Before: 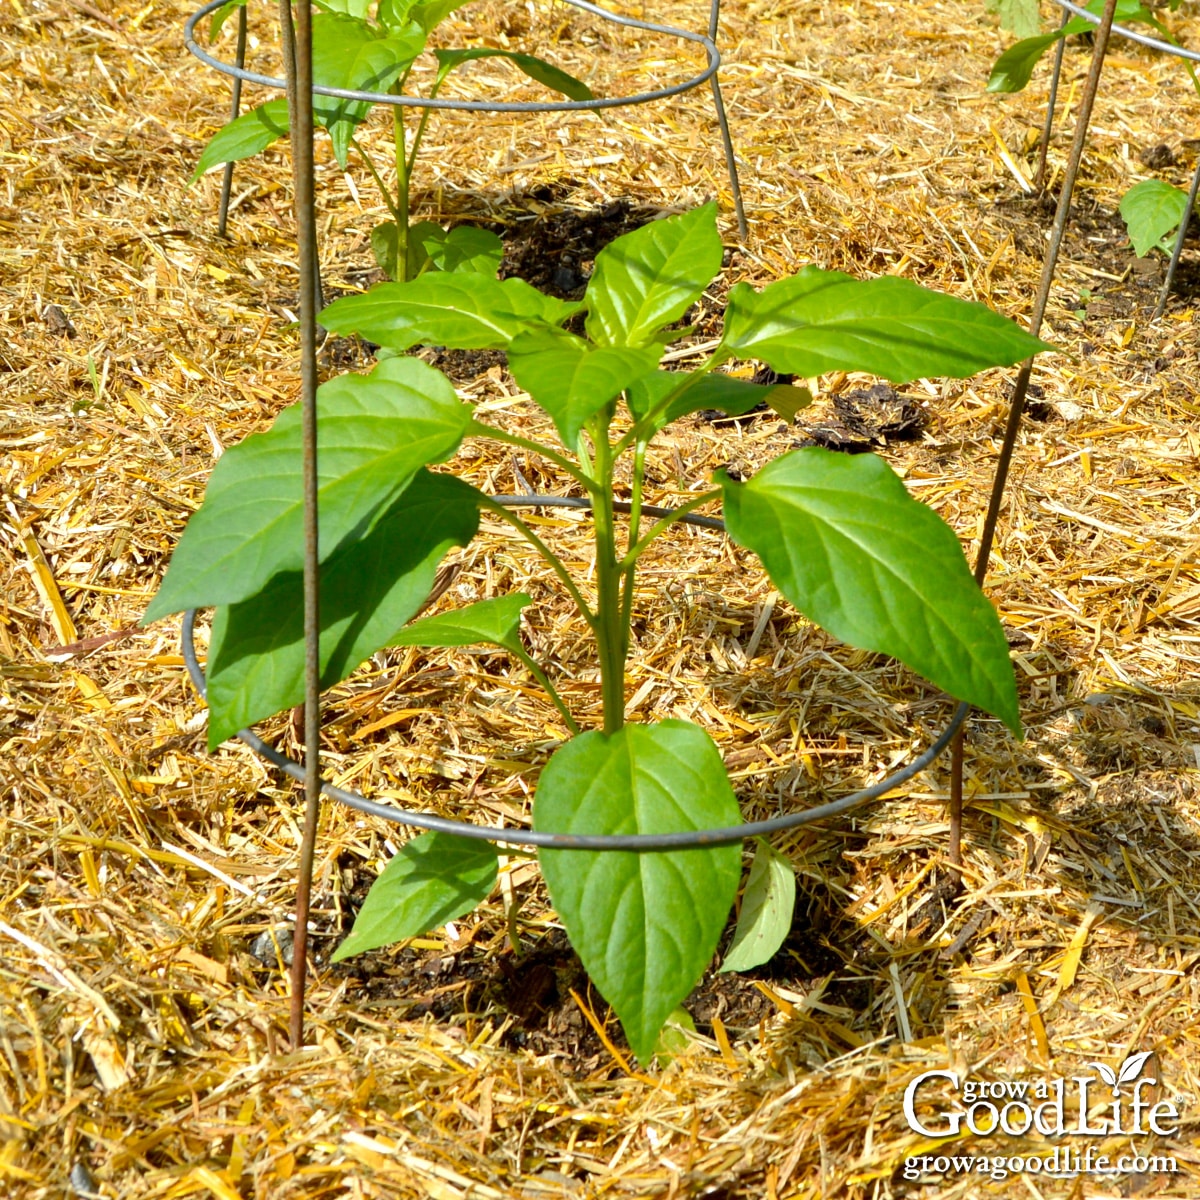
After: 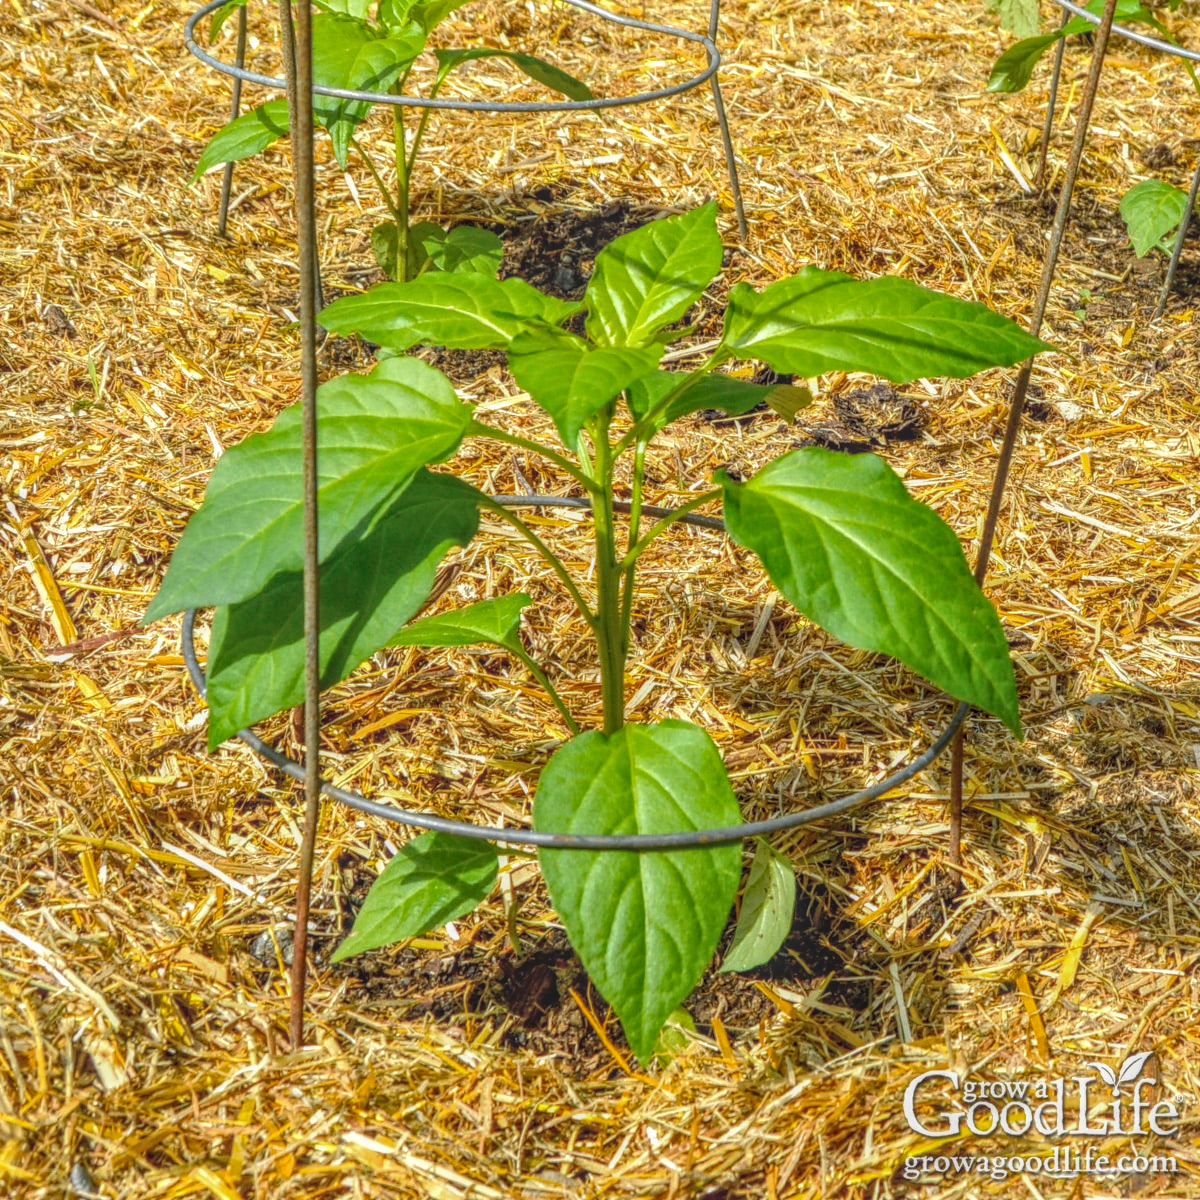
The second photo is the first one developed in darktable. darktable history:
local contrast: highlights 20%, shadows 30%, detail 200%, midtone range 0.2
white balance: red 1, blue 1
